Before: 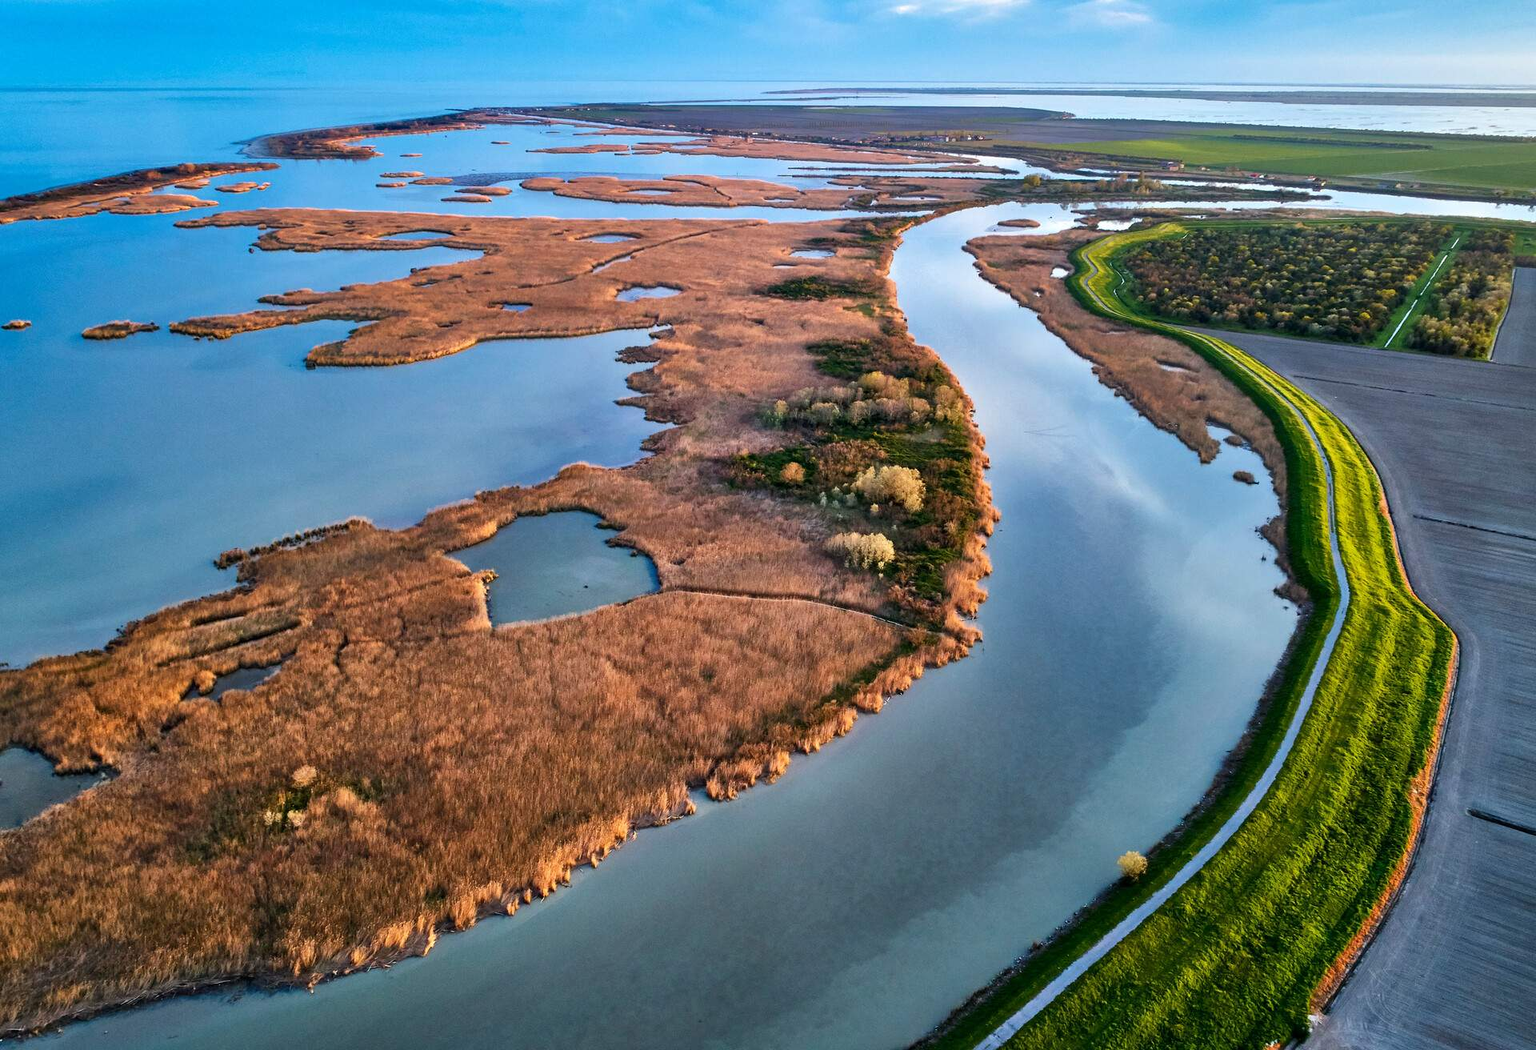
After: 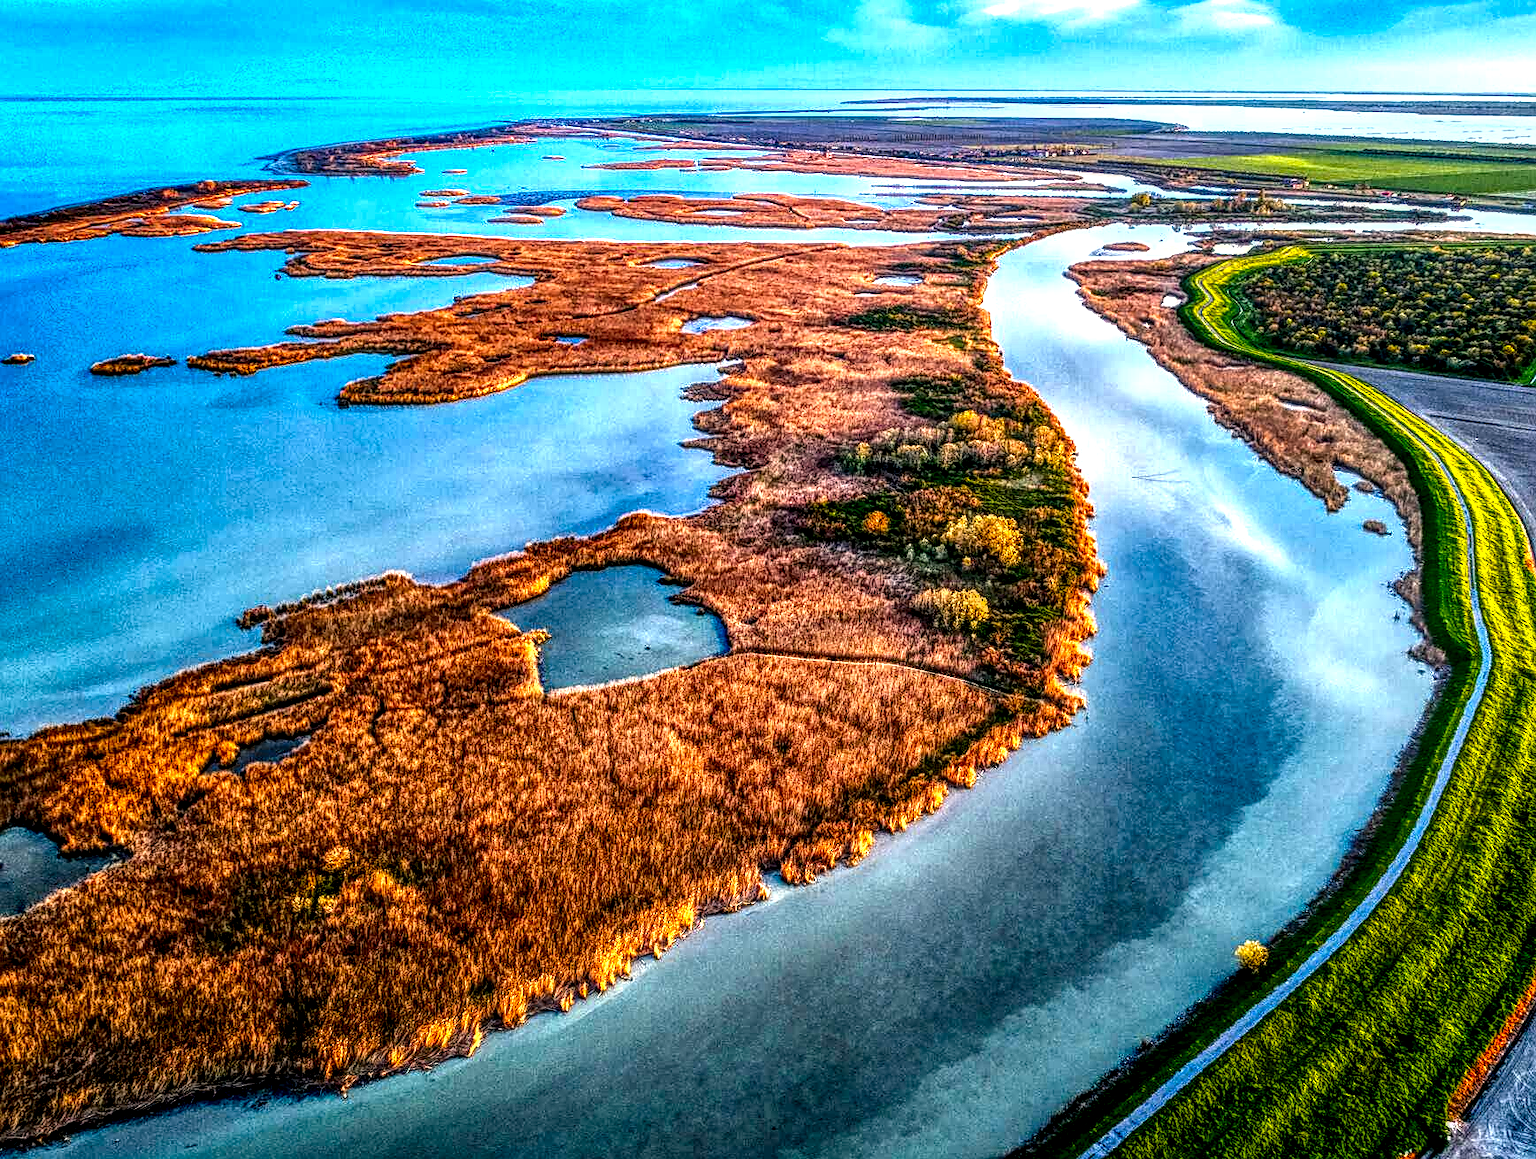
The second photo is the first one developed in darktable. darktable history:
exposure: exposure 0.771 EV, compensate highlight preservation false
color balance rgb: highlights gain › chroma 2.069%, highlights gain › hue 65.8°, linear chroma grading › global chroma 15.976%, perceptual saturation grading › global saturation 10.374%
contrast equalizer: octaves 7, y [[0.5 ×6], [0.5 ×6], [0.5, 0.5, 0.501, 0.545, 0.707, 0.863], [0 ×6], [0 ×6]]
contrast brightness saturation: contrast 0.126, brightness -0.23, saturation 0.147
sharpen: on, module defaults
crop: right 9.489%, bottom 0.043%
local contrast: highlights 1%, shadows 1%, detail 298%, midtone range 0.293
